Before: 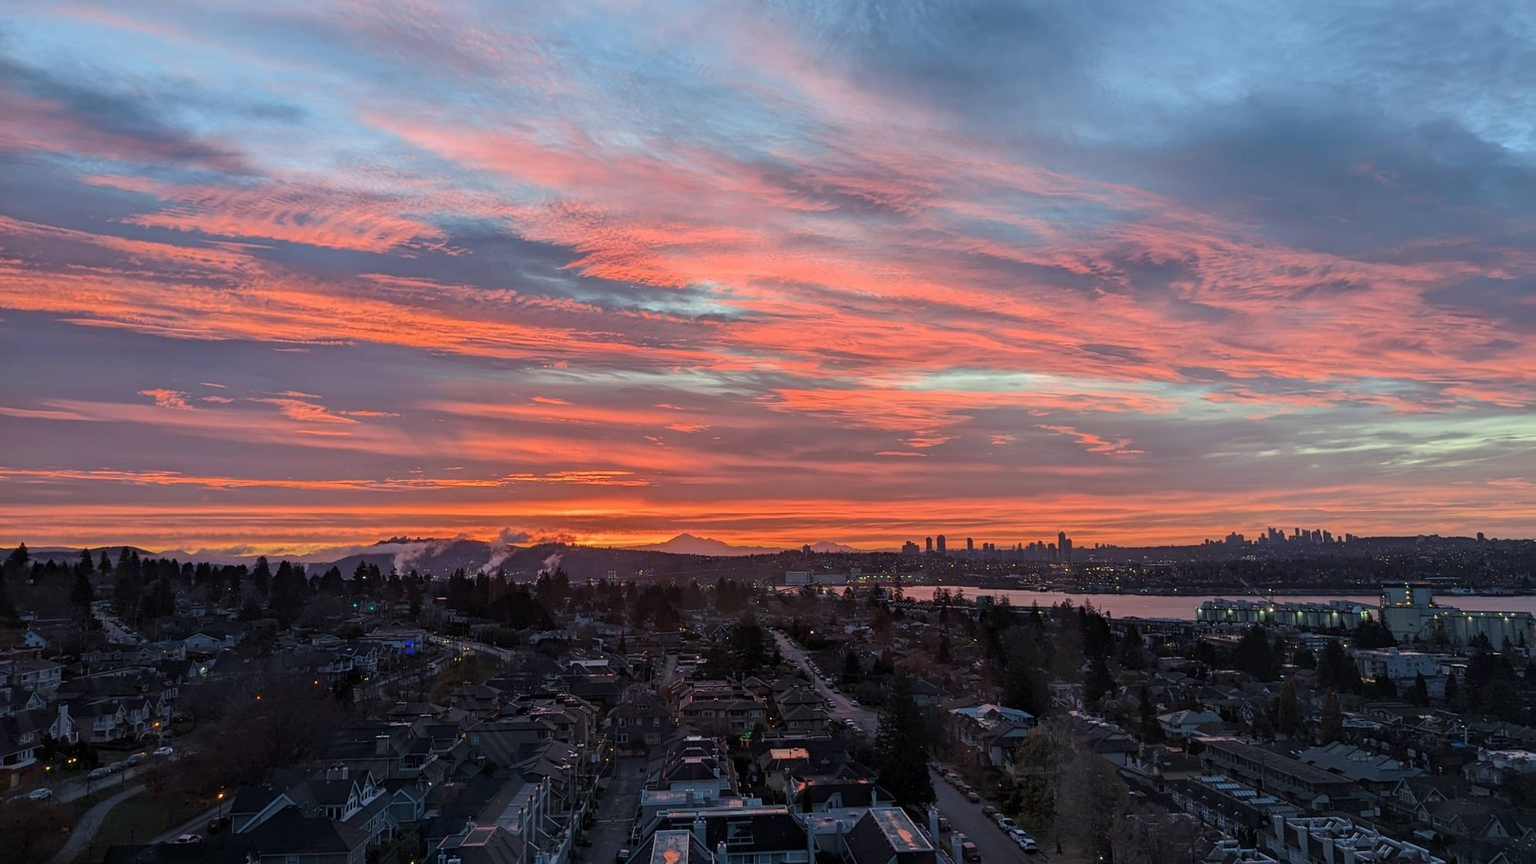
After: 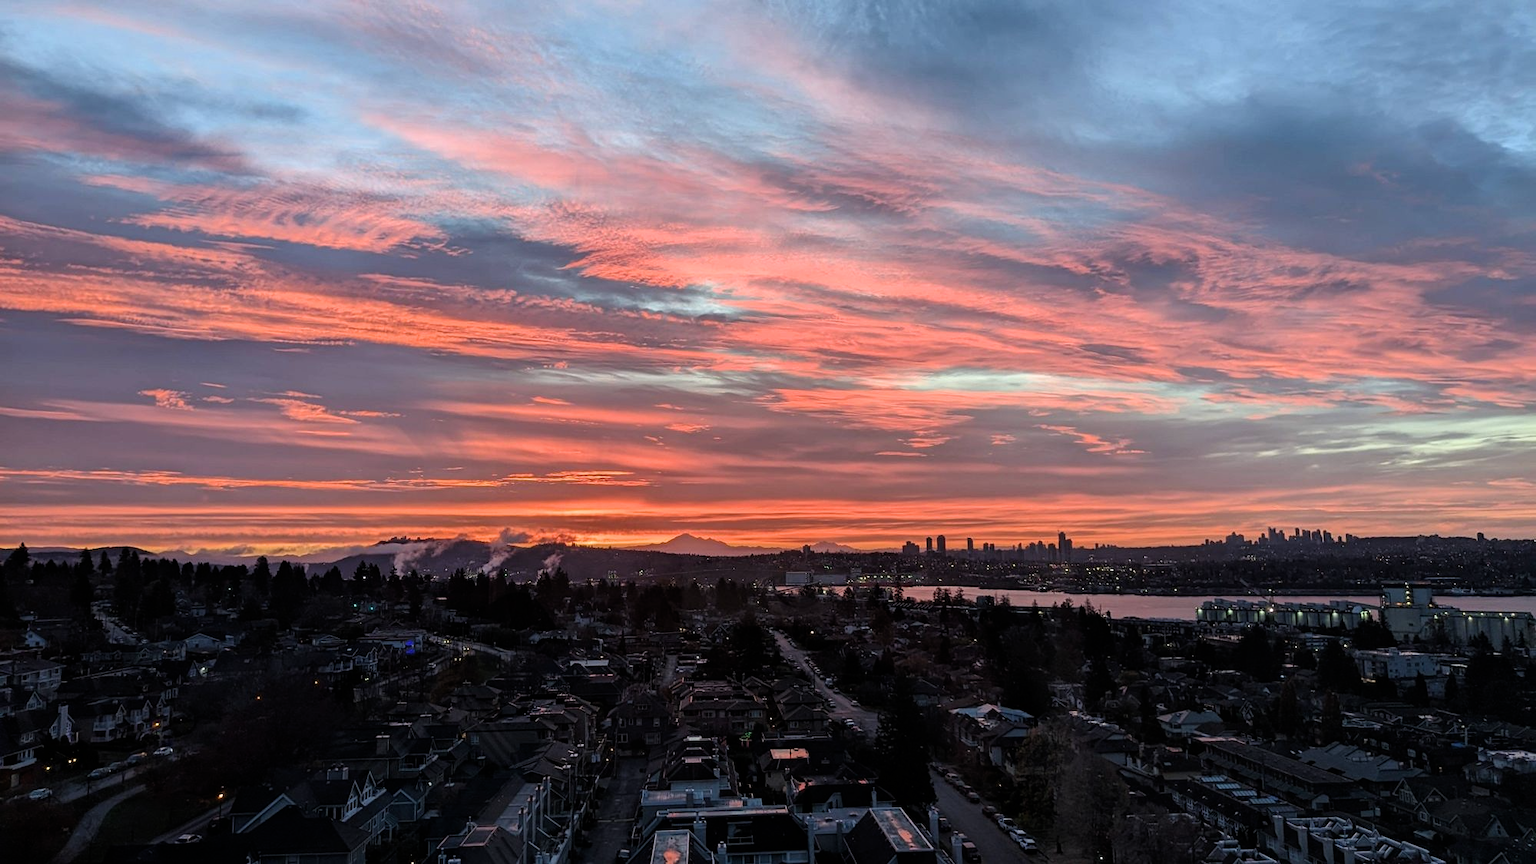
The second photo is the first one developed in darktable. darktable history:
filmic rgb: white relative exposure 2.45 EV, hardness 6.33
